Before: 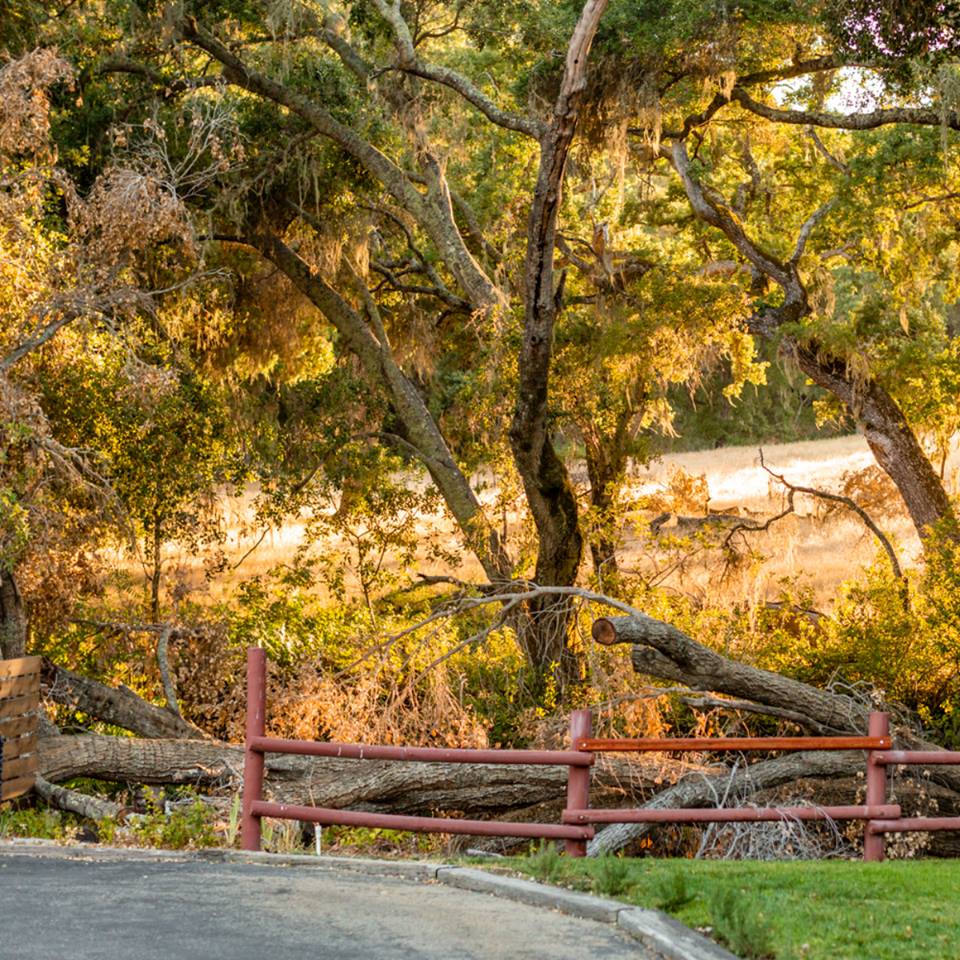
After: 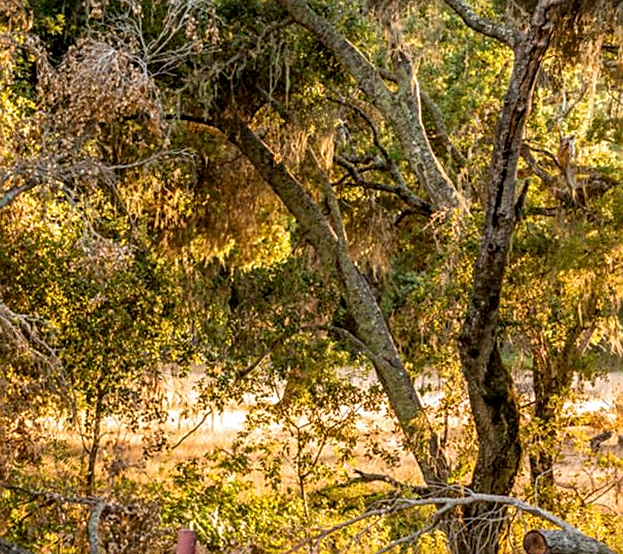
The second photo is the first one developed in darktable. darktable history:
crop and rotate: angle -4.99°, left 2.122%, top 6.945%, right 27.566%, bottom 30.519%
sharpen: amount 0.6
white balance: red 0.984, blue 1.059
local contrast: on, module defaults
